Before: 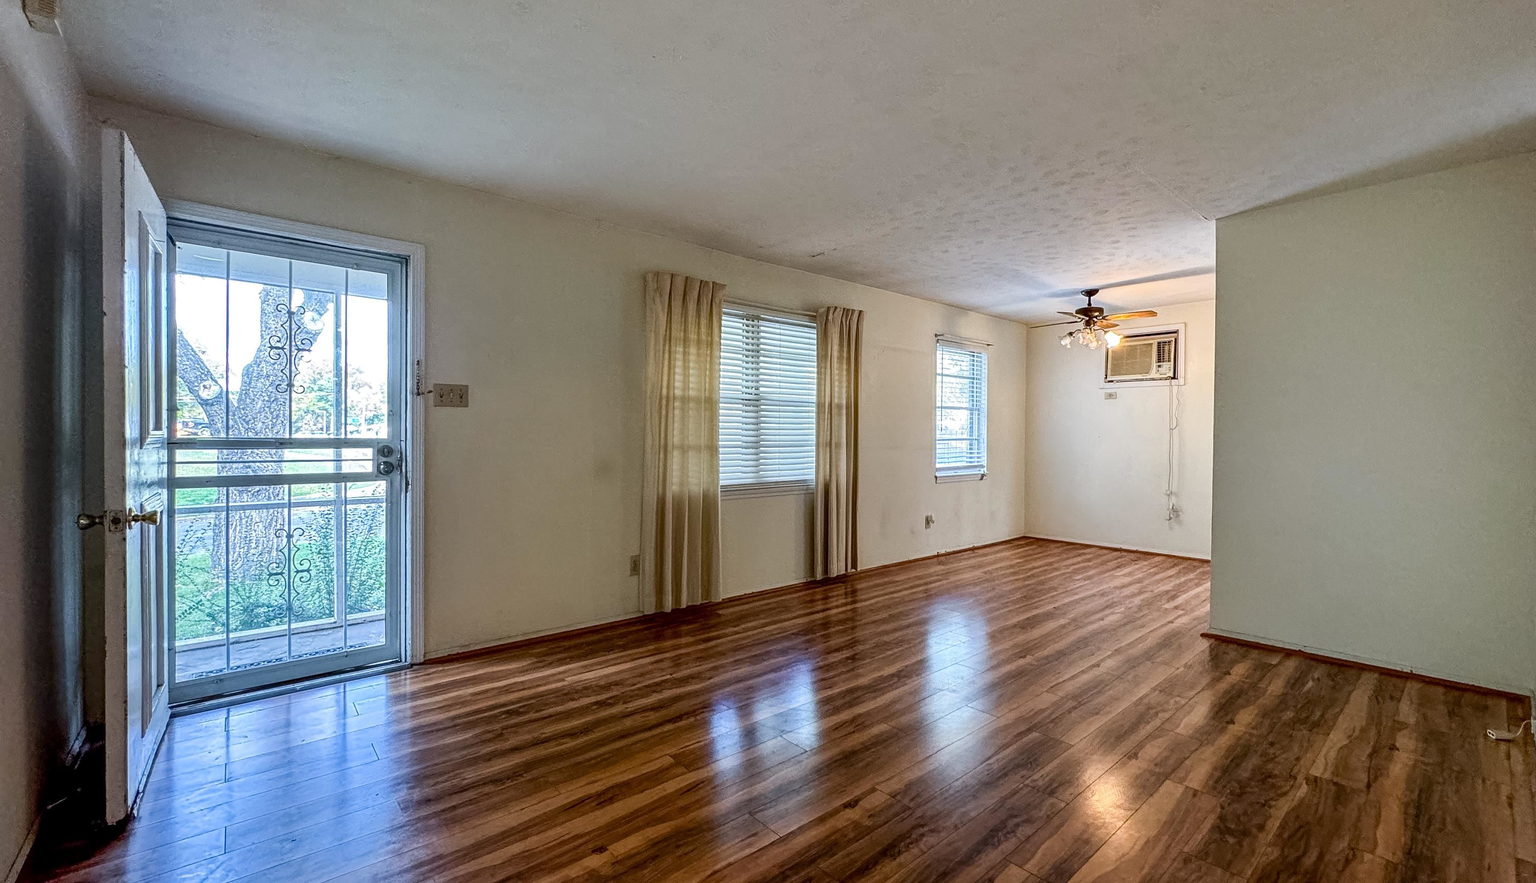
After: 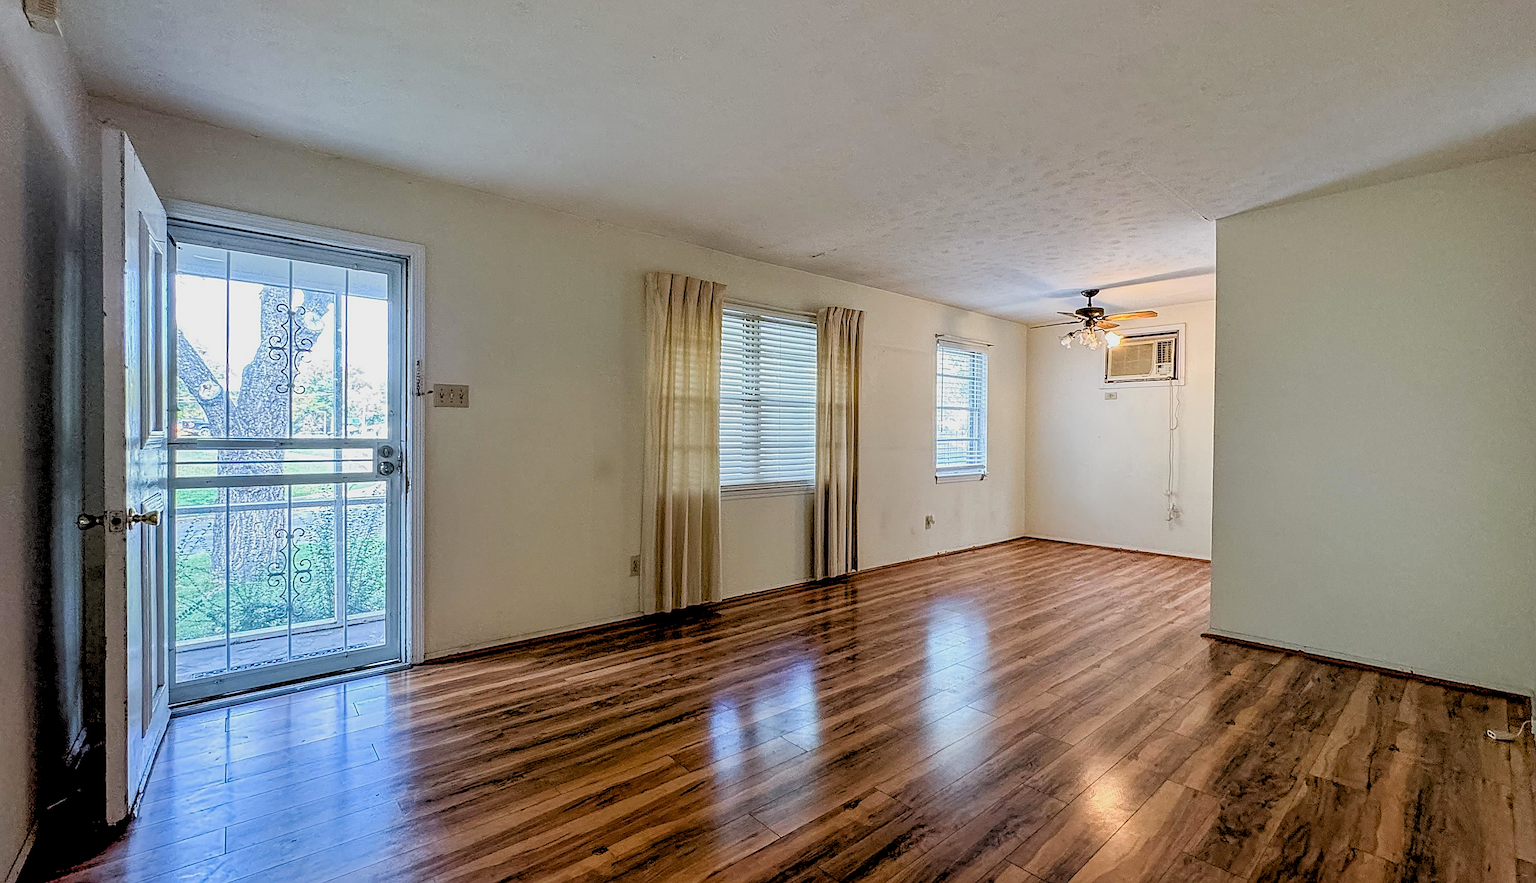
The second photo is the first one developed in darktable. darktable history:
sharpen: amount 0.575
rgb levels: preserve colors sum RGB, levels [[0.038, 0.433, 0.934], [0, 0.5, 1], [0, 0.5, 1]]
